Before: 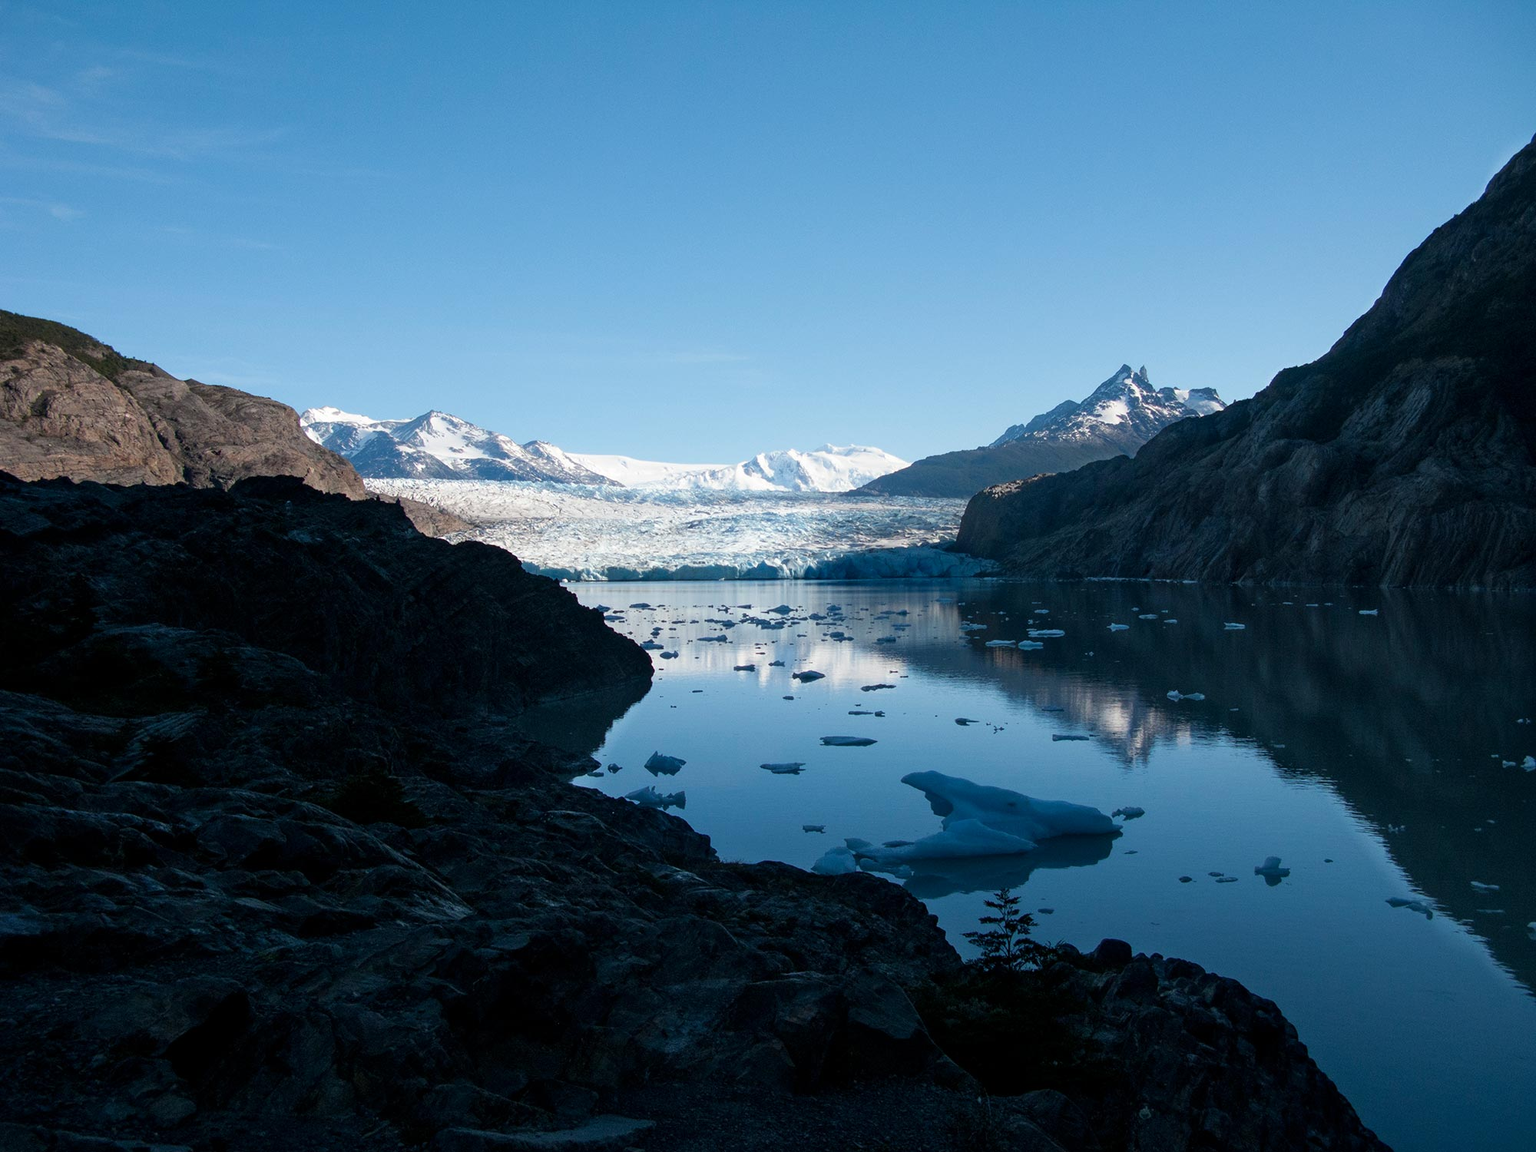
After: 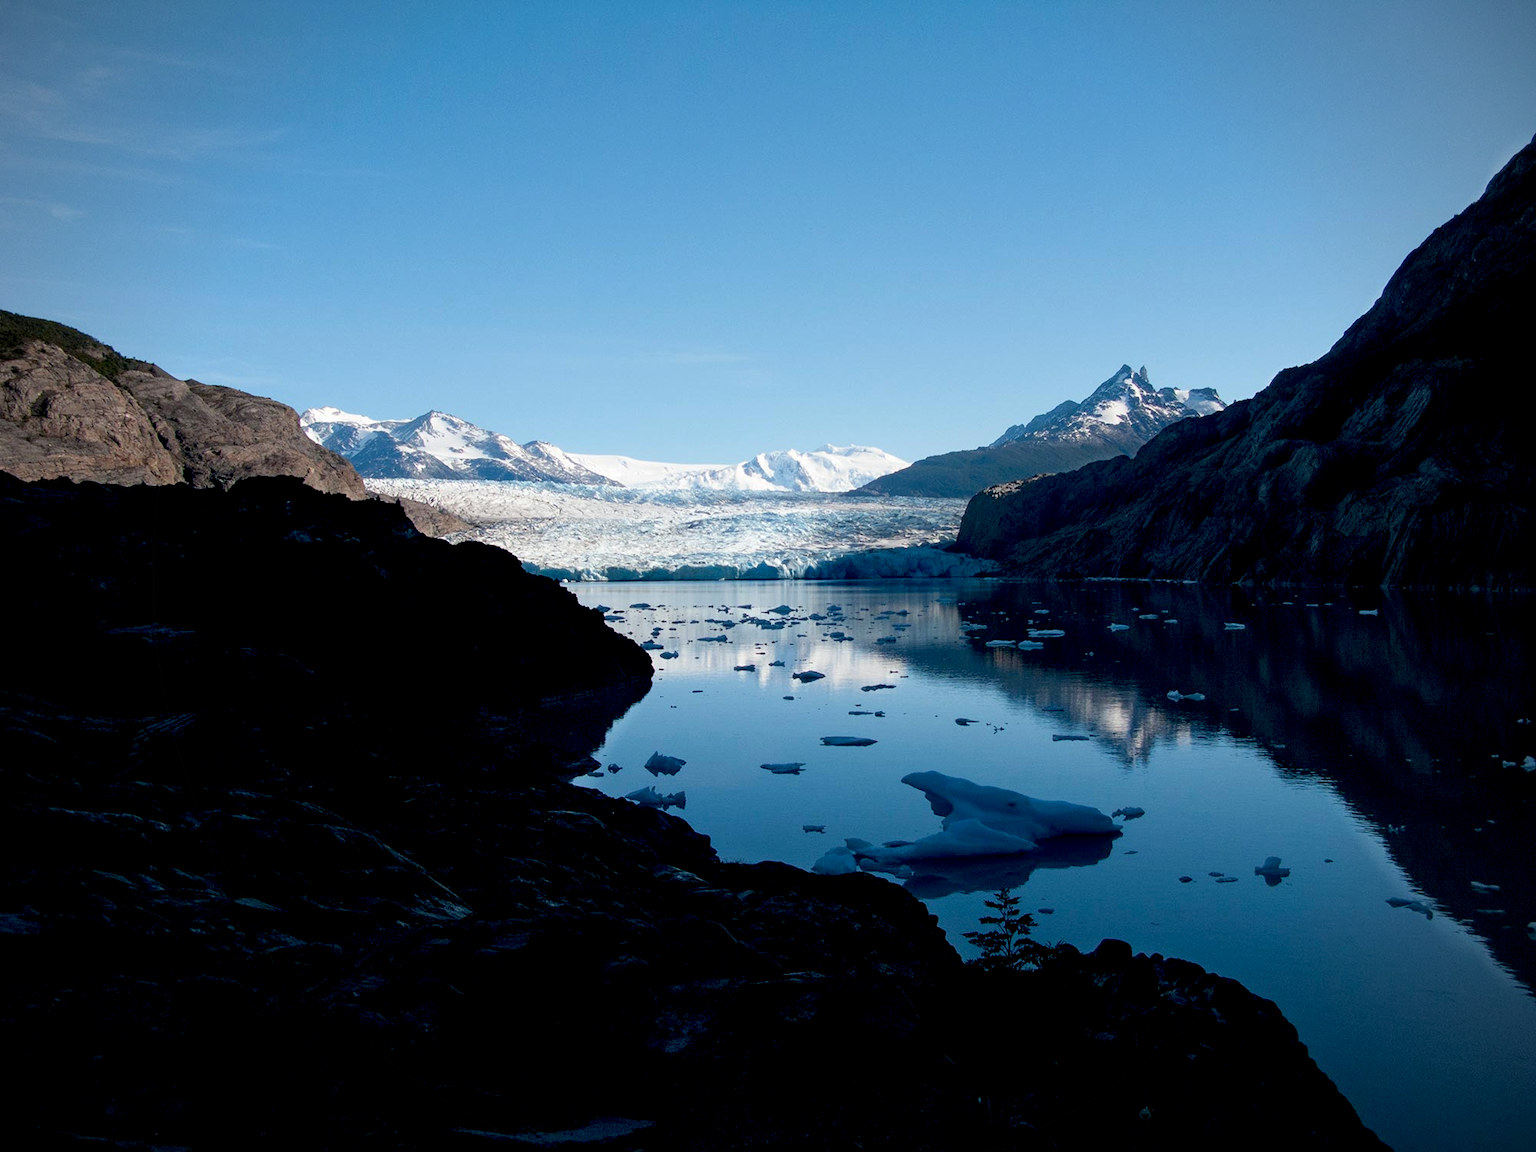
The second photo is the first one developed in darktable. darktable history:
exposure: black level correction 0.014, compensate exposure bias true, compensate highlight preservation false
vignetting: brightness -0.407, saturation -0.305, unbound false
